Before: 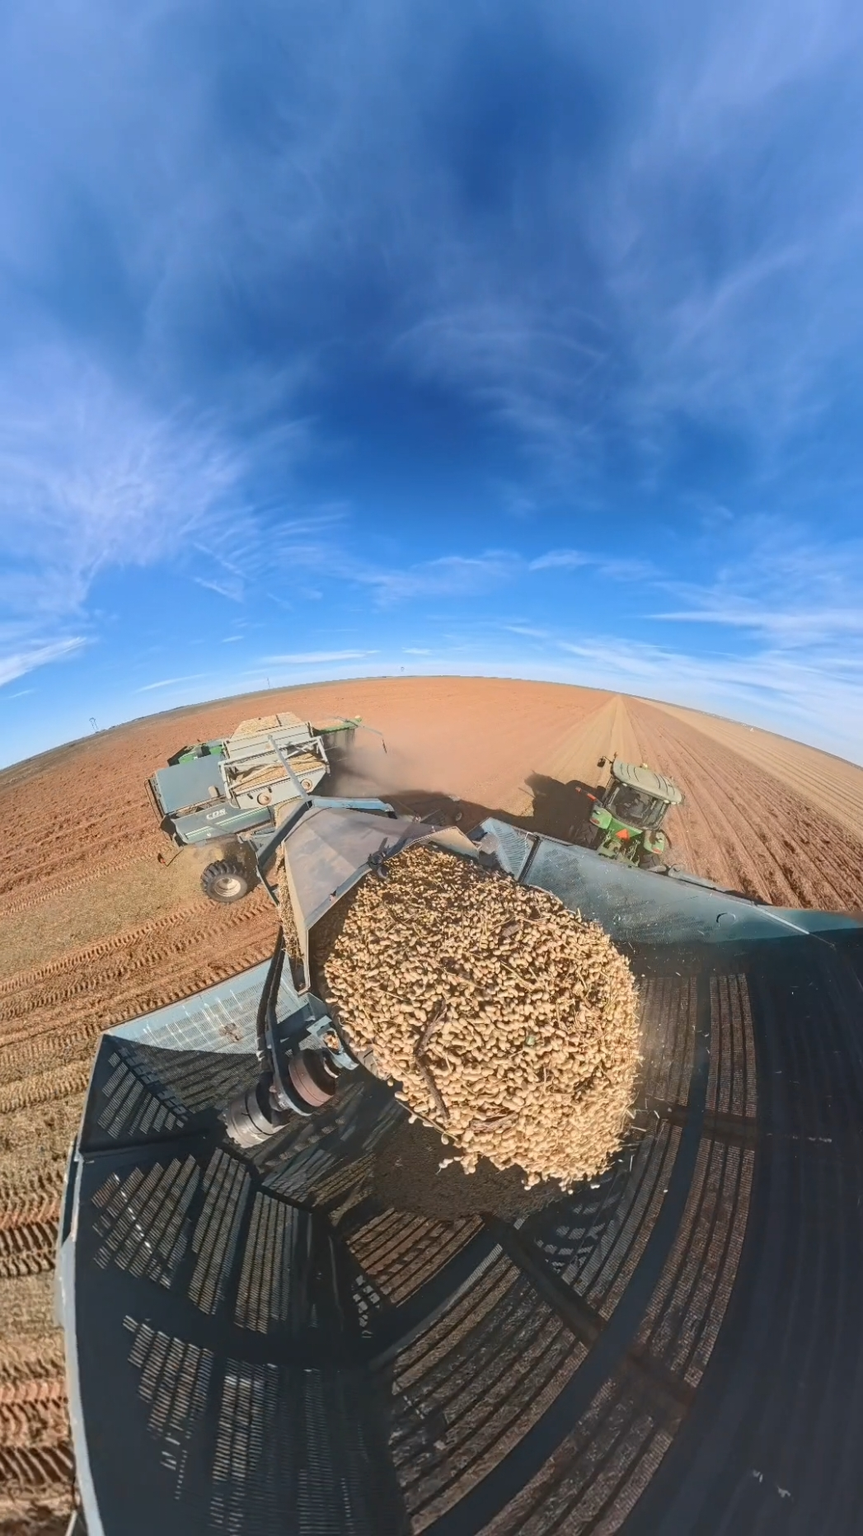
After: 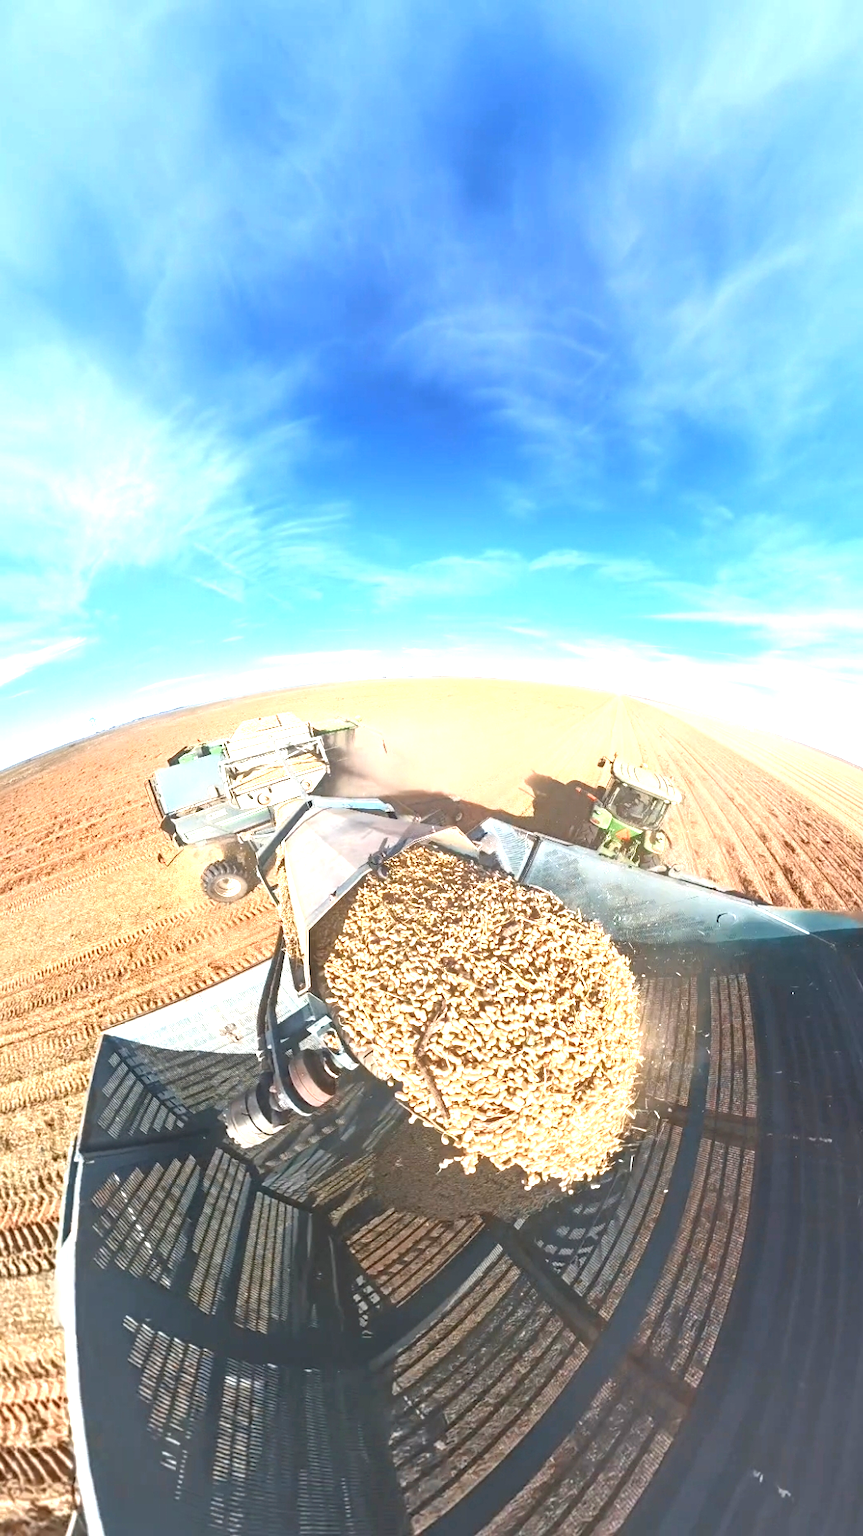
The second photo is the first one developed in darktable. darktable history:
exposure: black level correction 0, exposure 1.454 EV, compensate exposure bias true, compensate highlight preservation false
